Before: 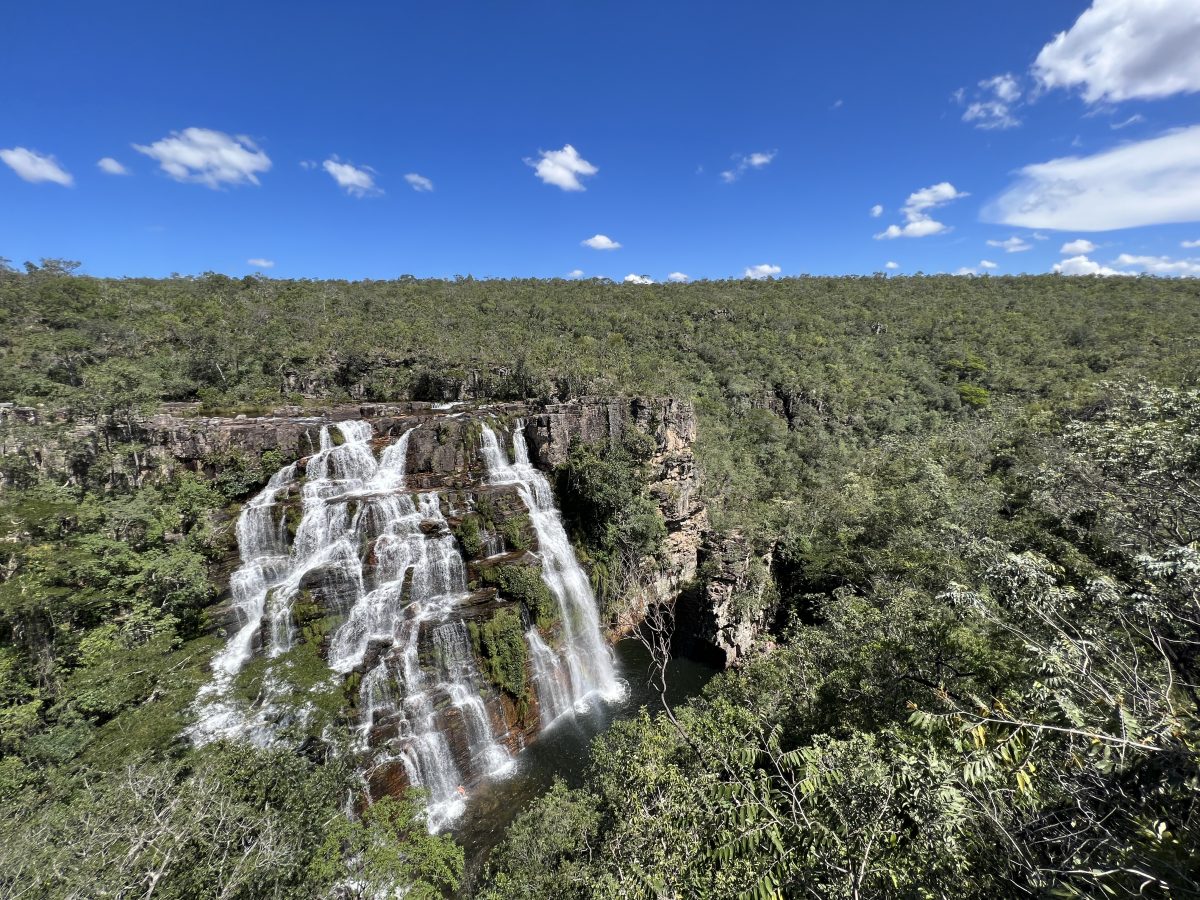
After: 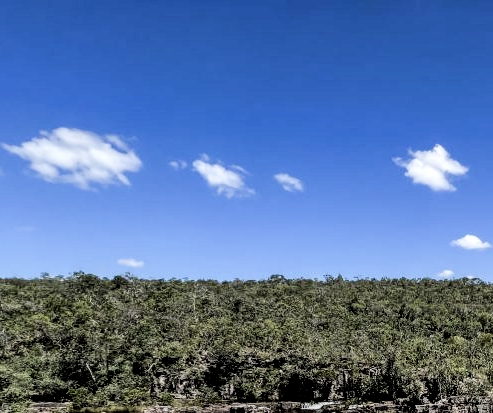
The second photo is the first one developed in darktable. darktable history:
local contrast: detail 130%
crop and rotate: left 10.835%, top 0.058%, right 48.017%, bottom 54.039%
tone equalizer: -8 EV -0.751 EV, -7 EV -0.725 EV, -6 EV -0.578 EV, -5 EV -0.414 EV, -3 EV 0.396 EV, -2 EV 0.6 EV, -1 EV 0.693 EV, +0 EV 0.734 EV, edges refinement/feathering 500, mask exposure compensation -1.57 EV, preserve details no
filmic rgb: black relative exposure -5.06 EV, white relative exposure 3.53 EV, hardness 3.17, contrast 1.187, highlights saturation mix -49.75%
exposure: black level correction 0.001, exposure -0.203 EV, compensate exposure bias true, compensate highlight preservation false
